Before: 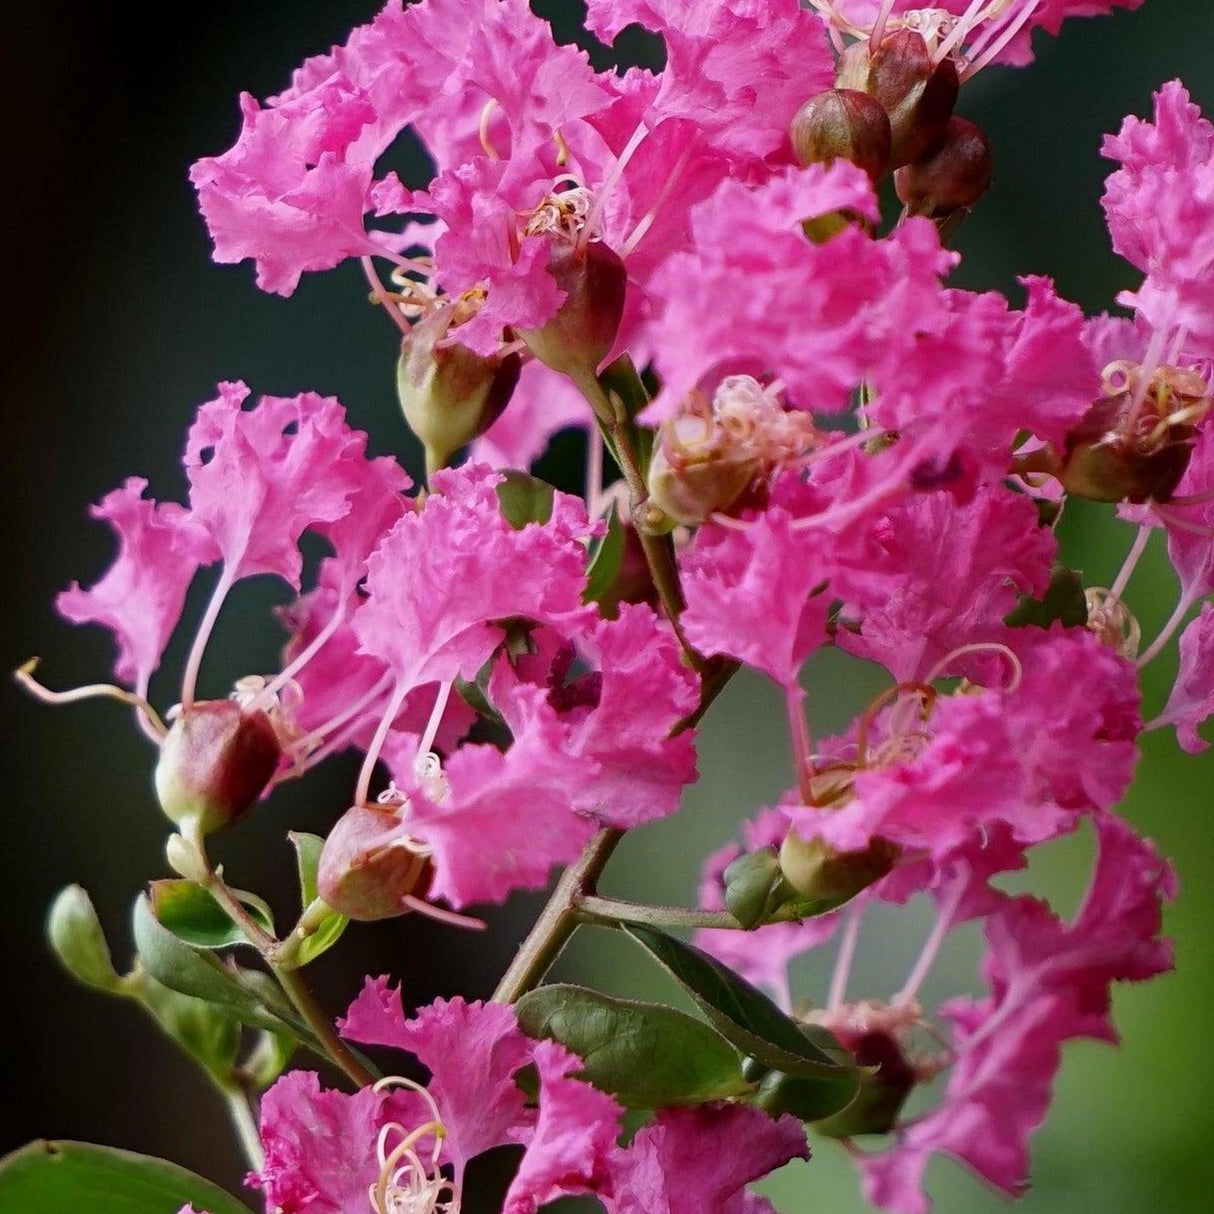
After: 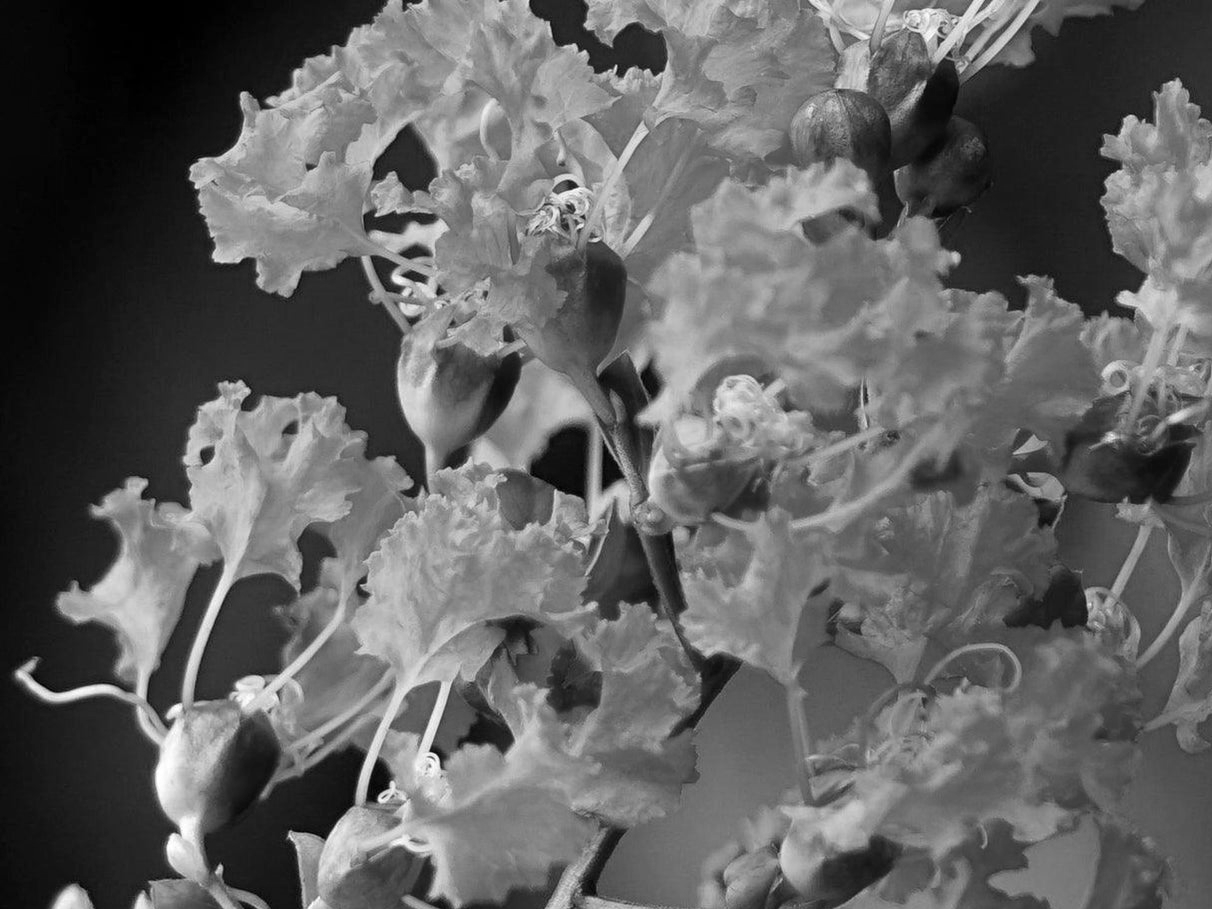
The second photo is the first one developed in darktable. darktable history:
exposure: exposure 0.197 EV, compensate highlight preservation false
monochrome: on, module defaults
crop: bottom 24.967%
